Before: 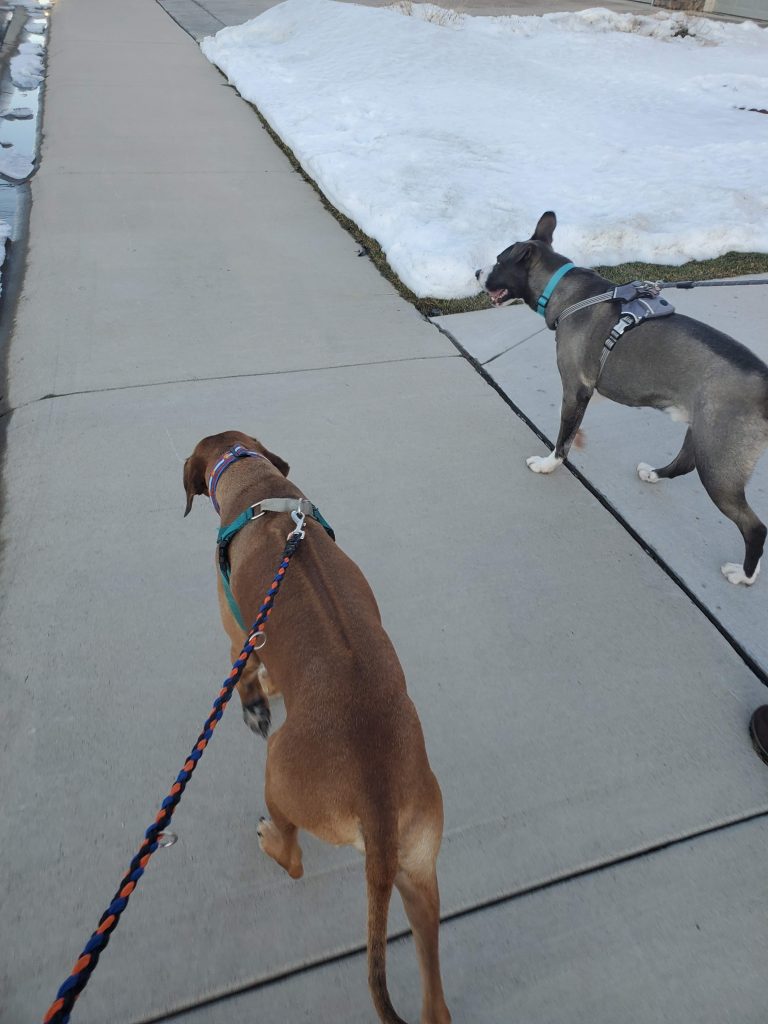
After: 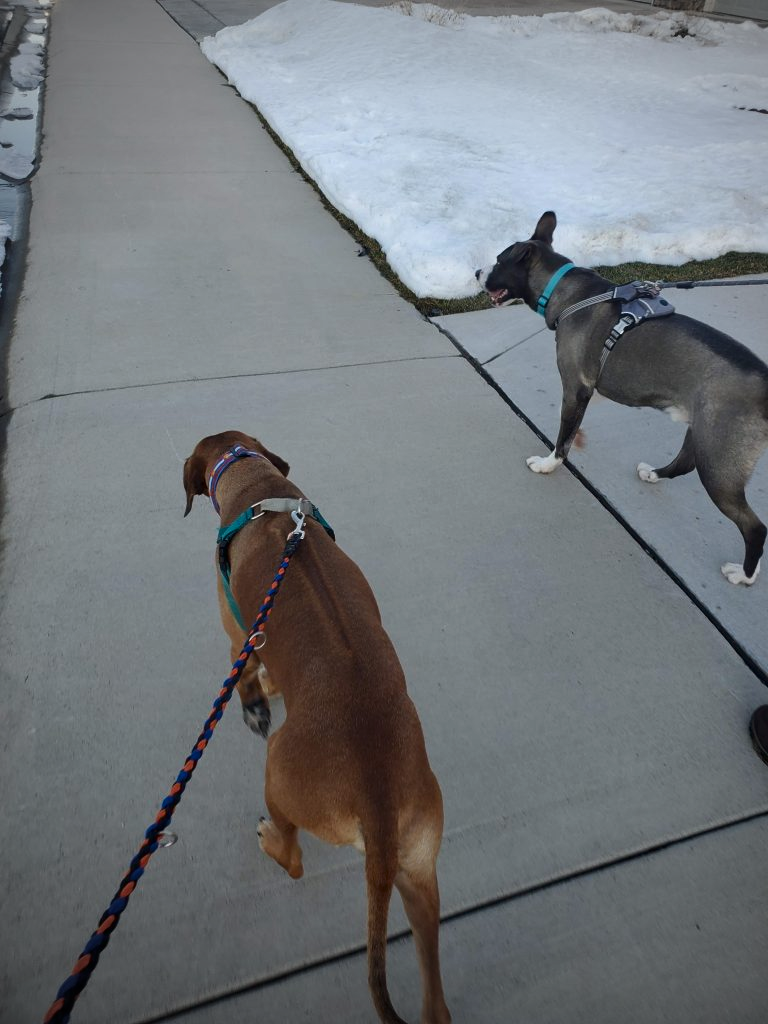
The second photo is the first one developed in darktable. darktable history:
vignetting: fall-off start 71.69%
contrast brightness saturation: contrast 0.066, brightness -0.126, saturation 0.053
